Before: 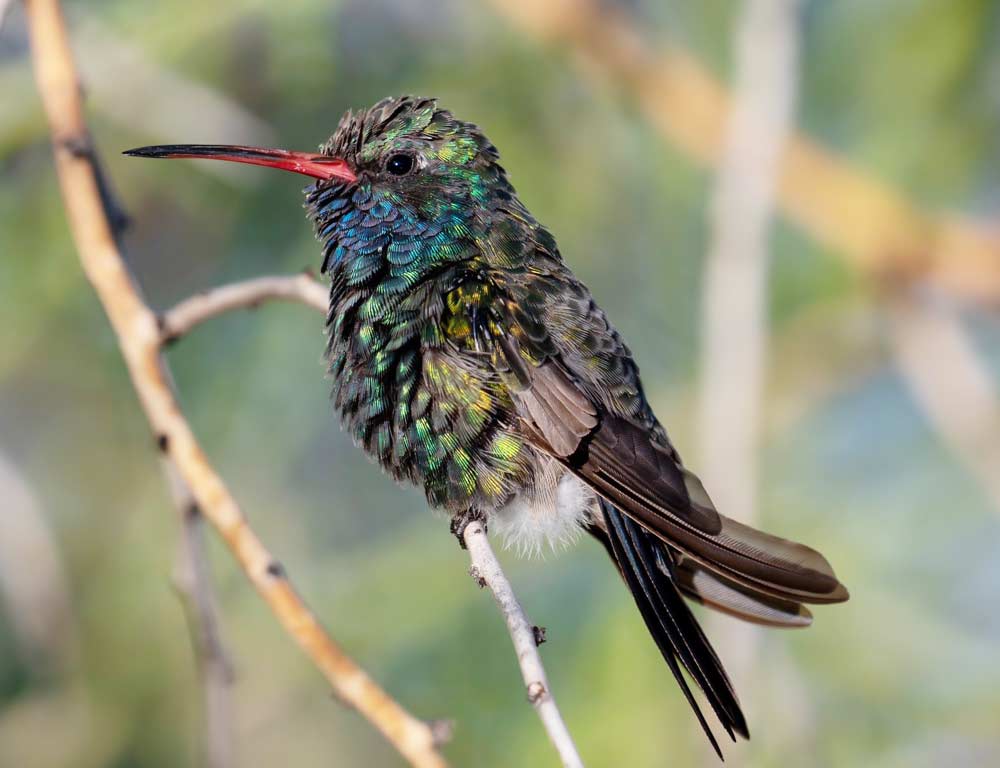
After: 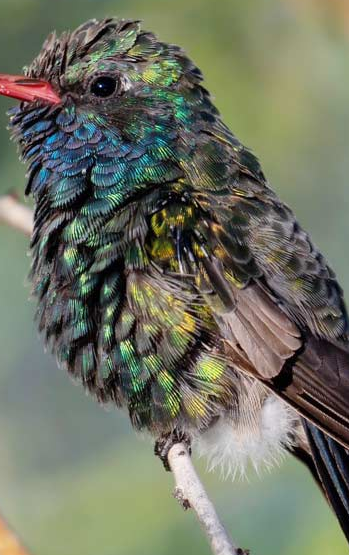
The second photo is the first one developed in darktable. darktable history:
crop and rotate: left 29.682%, top 10.285%, right 35.413%, bottom 17.39%
shadows and highlights: shadows 25.43, highlights -23.97
